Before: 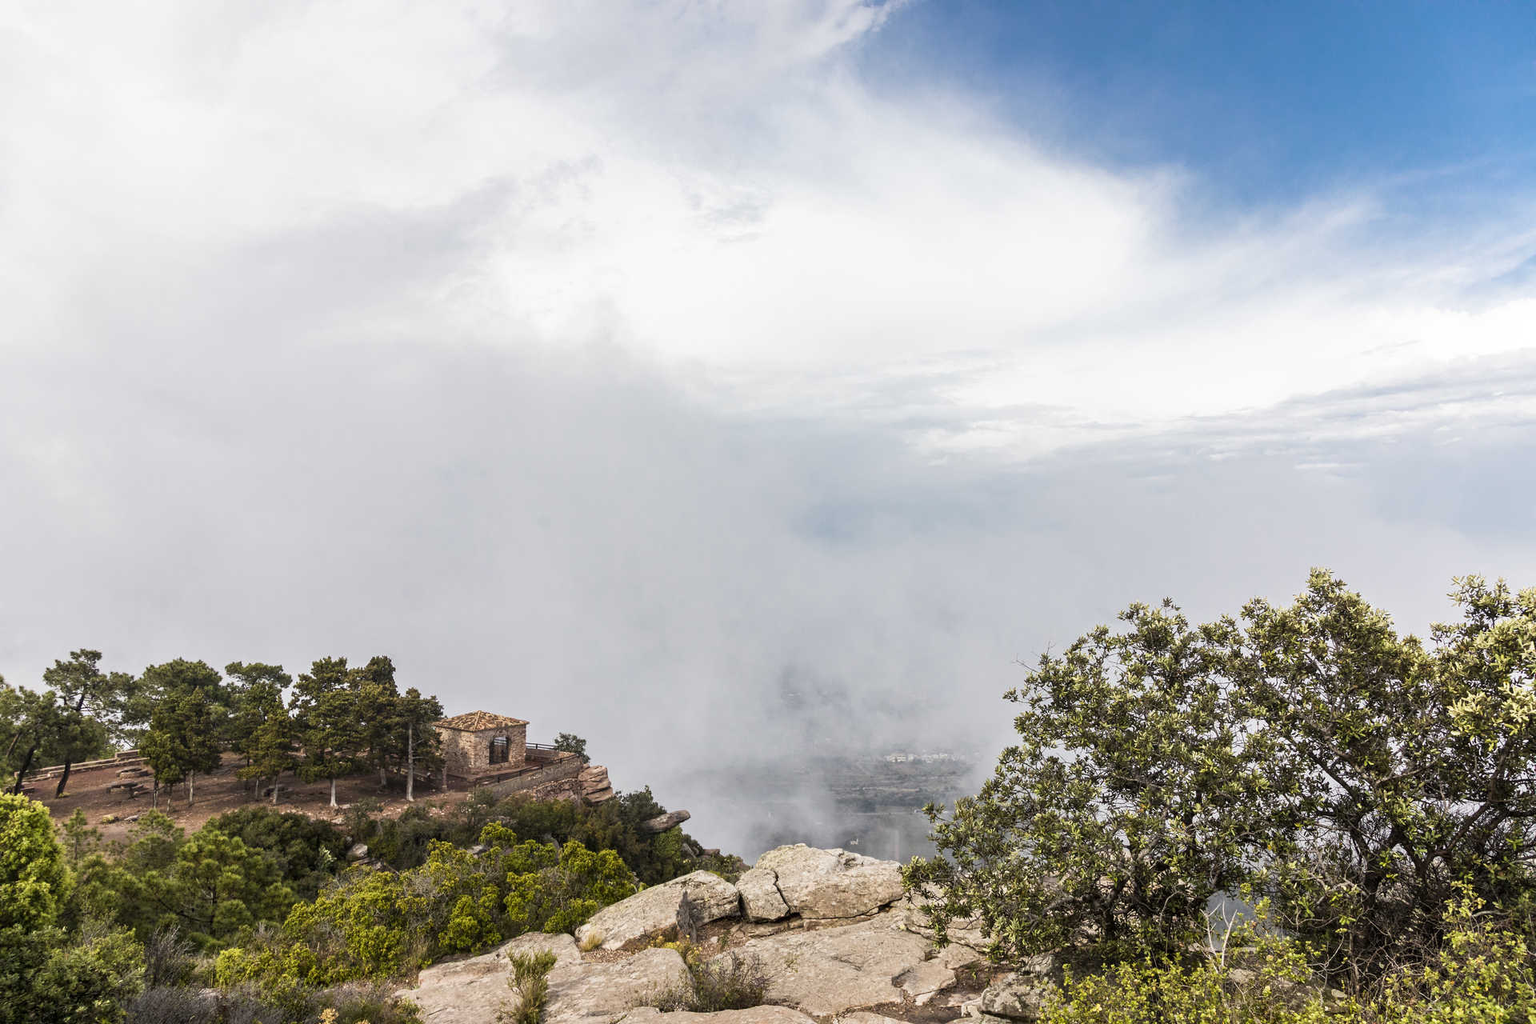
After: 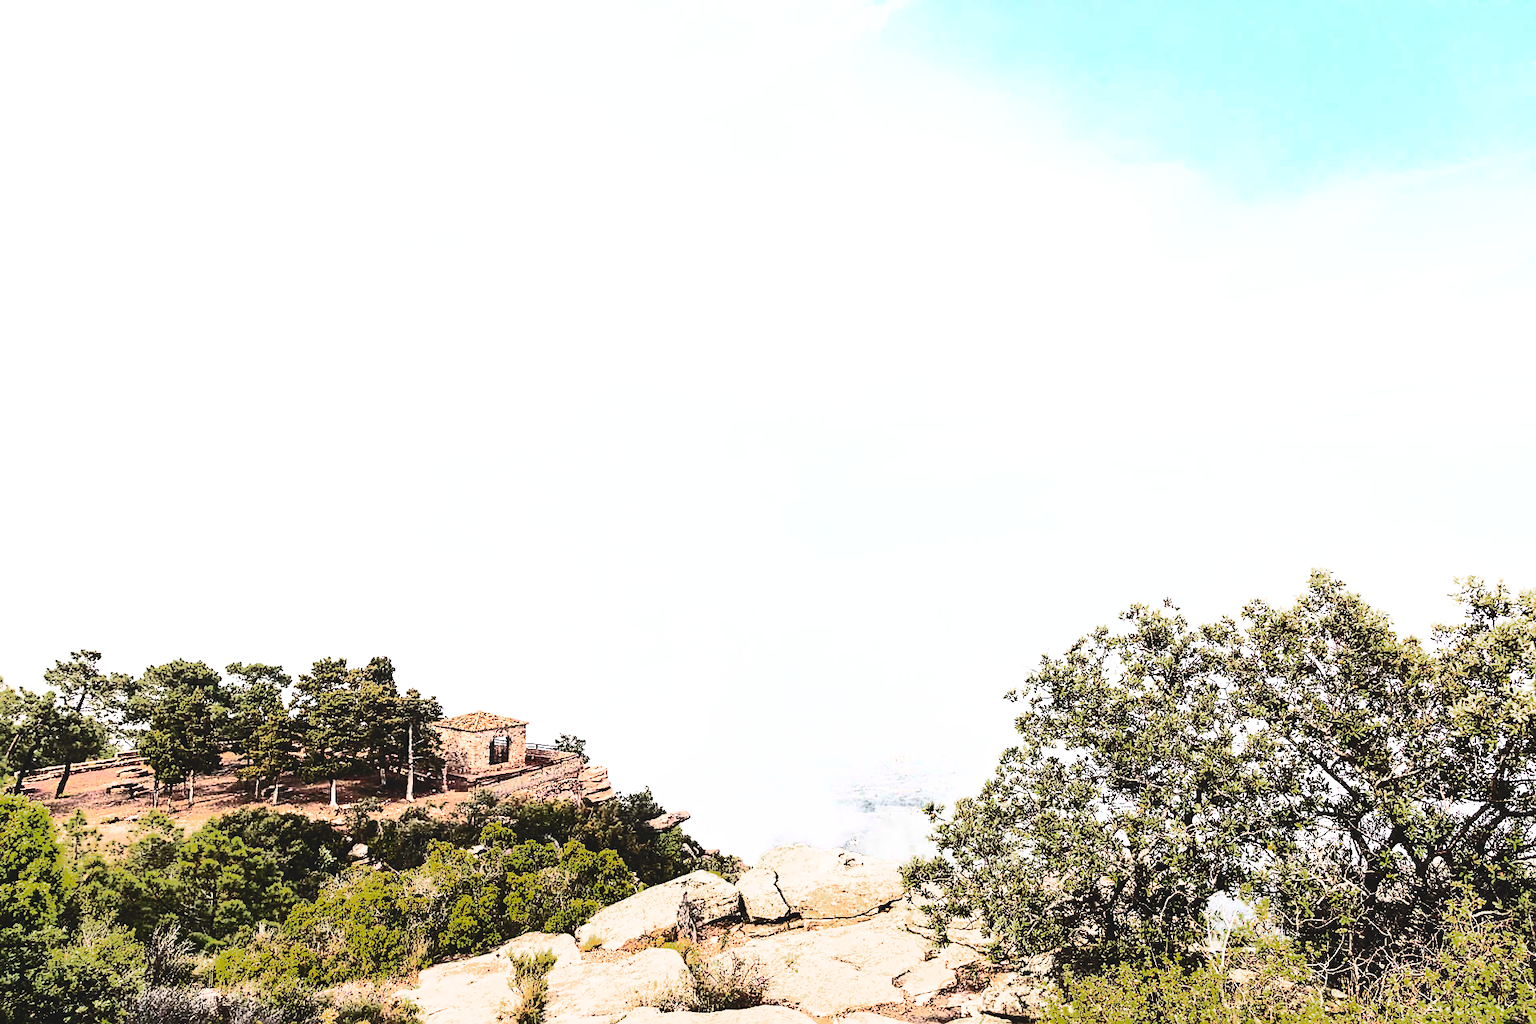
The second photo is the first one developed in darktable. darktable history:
sharpen: on, module defaults
color zones: curves: ch0 [(0, 0.48) (0.209, 0.398) (0.305, 0.332) (0.429, 0.493) (0.571, 0.5) (0.714, 0.5) (0.857, 0.5) (1, 0.48)]; ch1 [(0, 0.633) (0.143, 0.586) (0.286, 0.489) (0.429, 0.448) (0.571, 0.31) (0.714, 0.335) (0.857, 0.492) (1, 0.633)]; ch2 [(0, 0.448) (0.143, 0.498) (0.286, 0.5) (0.429, 0.5) (0.571, 0.5) (0.714, 0.5) (0.857, 0.5) (1, 0.448)]
rgb curve: curves: ch0 [(0, 0.186) (0.314, 0.284) (0.775, 0.708) (1, 1)], compensate middle gray true, preserve colors none
exposure: exposure 1.2 EV, compensate highlight preservation false
contrast brightness saturation: contrast 0.93, brightness 0.2
base curve: curves: ch0 [(0, 0) (0.088, 0.125) (0.176, 0.251) (0.354, 0.501) (0.613, 0.749) (1, 0.877)], preserve colors none
